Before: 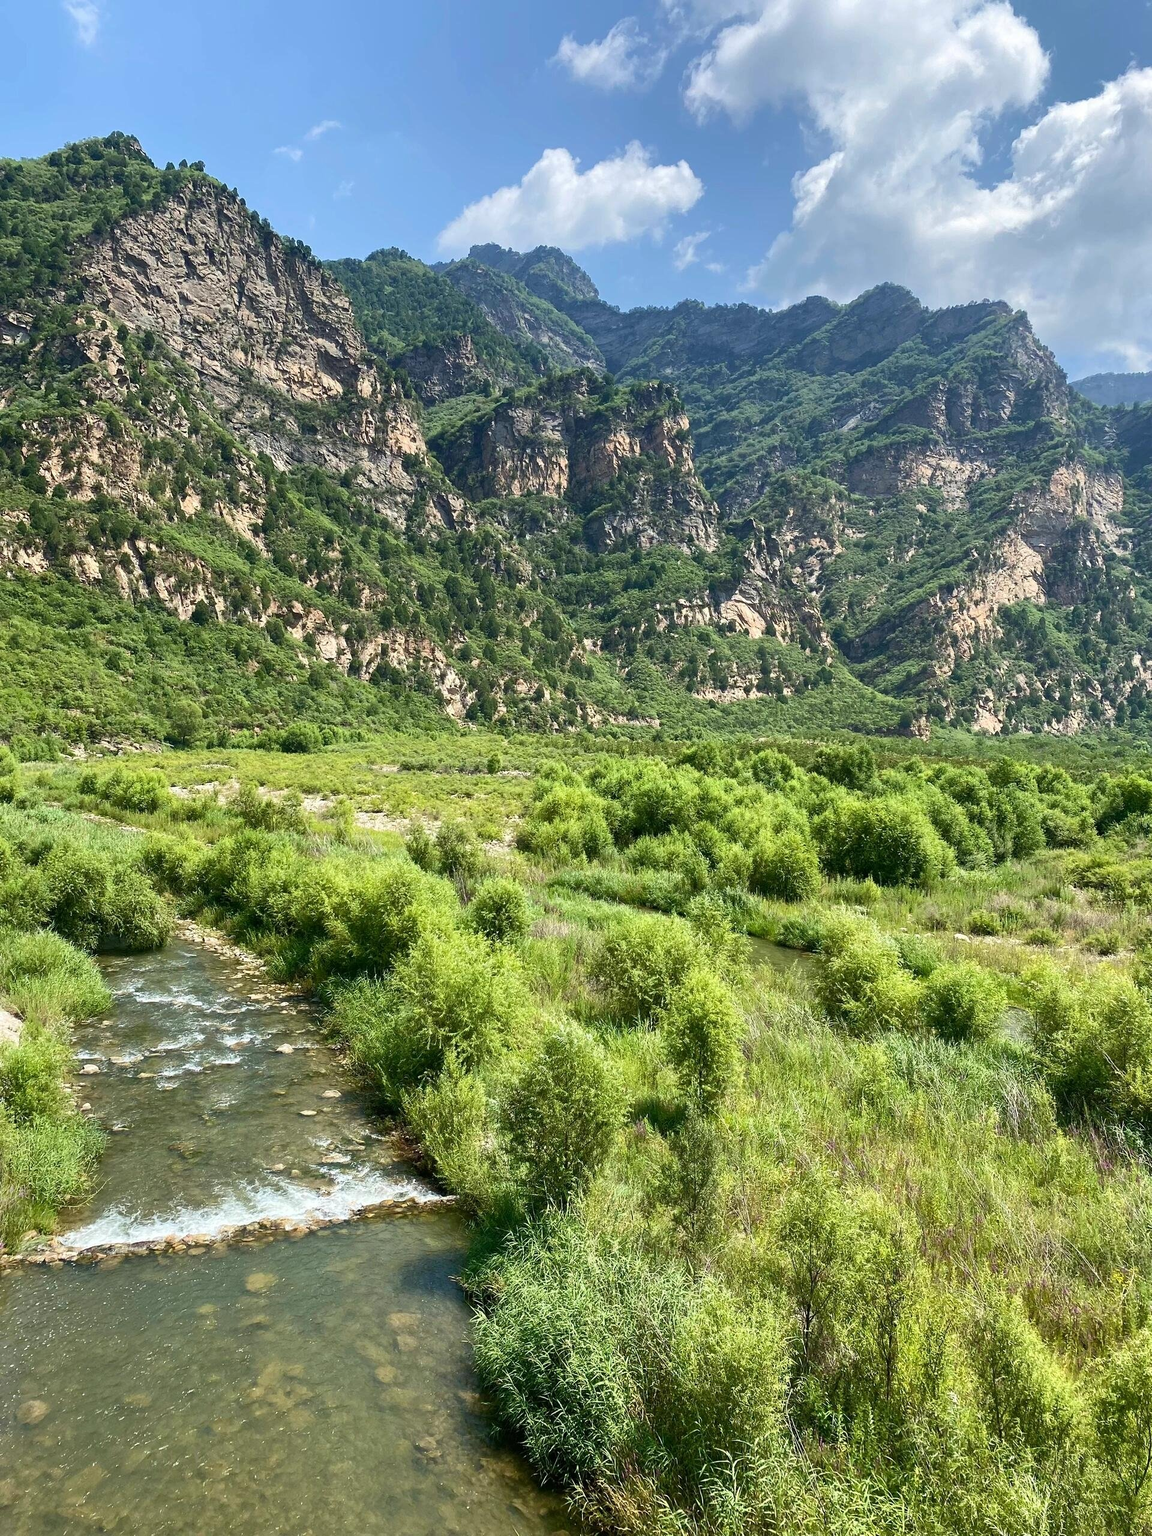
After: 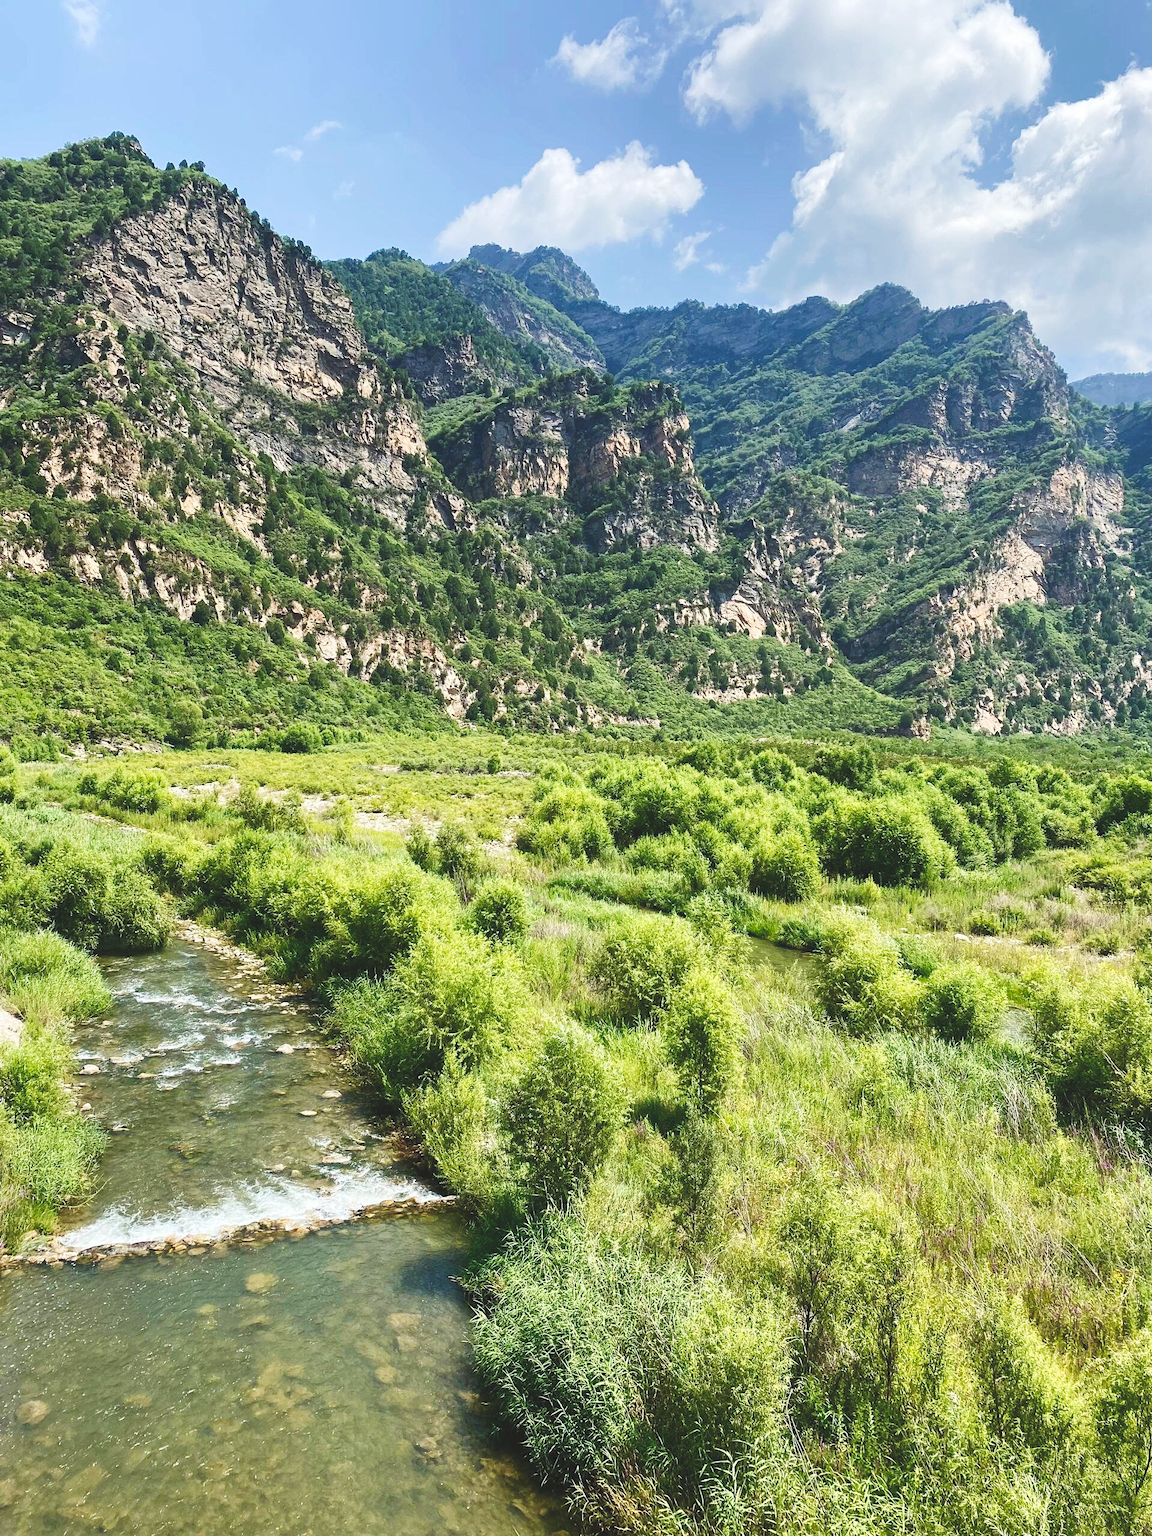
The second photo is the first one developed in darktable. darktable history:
tone curve: curves: ch0 [(0, 0) (0.003, 0.117) (0.011, 0.125) (0.025, 0.133) (0.044, 0.144) (0.069, 0.152) (0.1, 0.167) (0.136, 0.186) (0.177, 0.21) (0.224, 0.244) (0.277, 0.295) (0.335, 0.357) (0.399, 0.445) (0.468, 0.531) (0.543, 0.629) (0.623, 0.716) (0.709, 0.803) (0.801, 0.876) (0.898, 0.939) (1, 1)], preserve colors none
